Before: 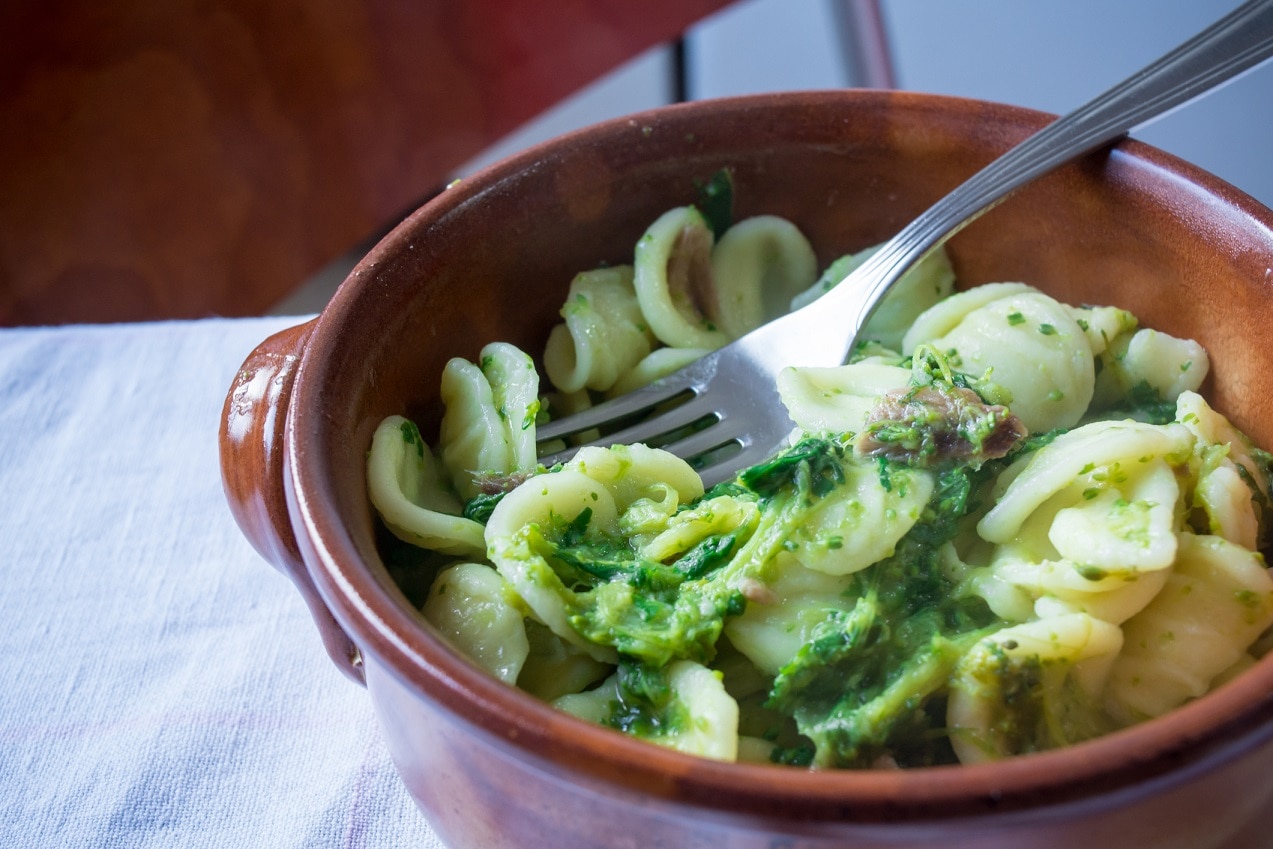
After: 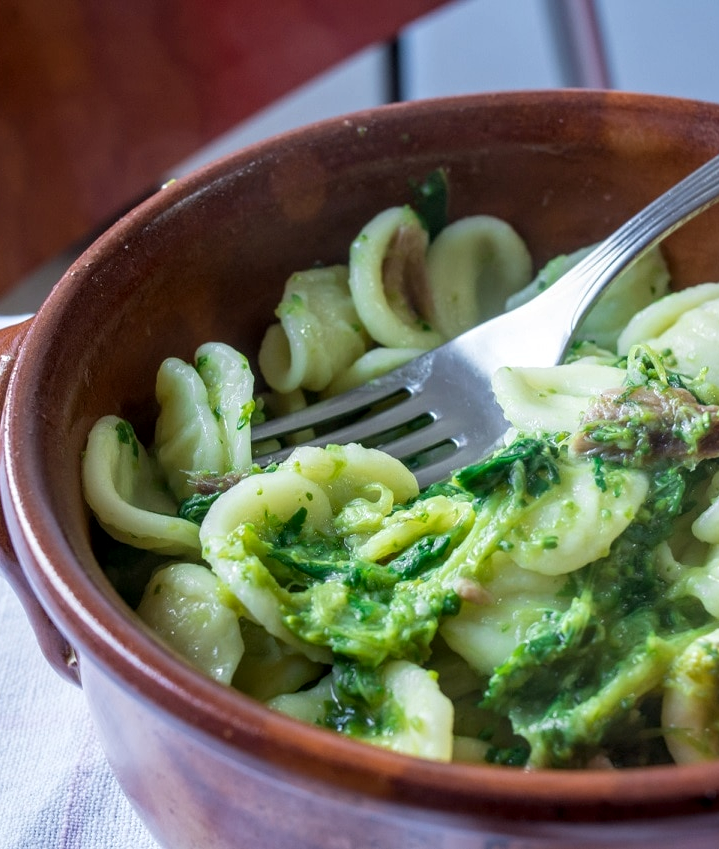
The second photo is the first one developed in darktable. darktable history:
crop and rotate: left 22.44%, right 21.01%
local contrast: on, module defaults
